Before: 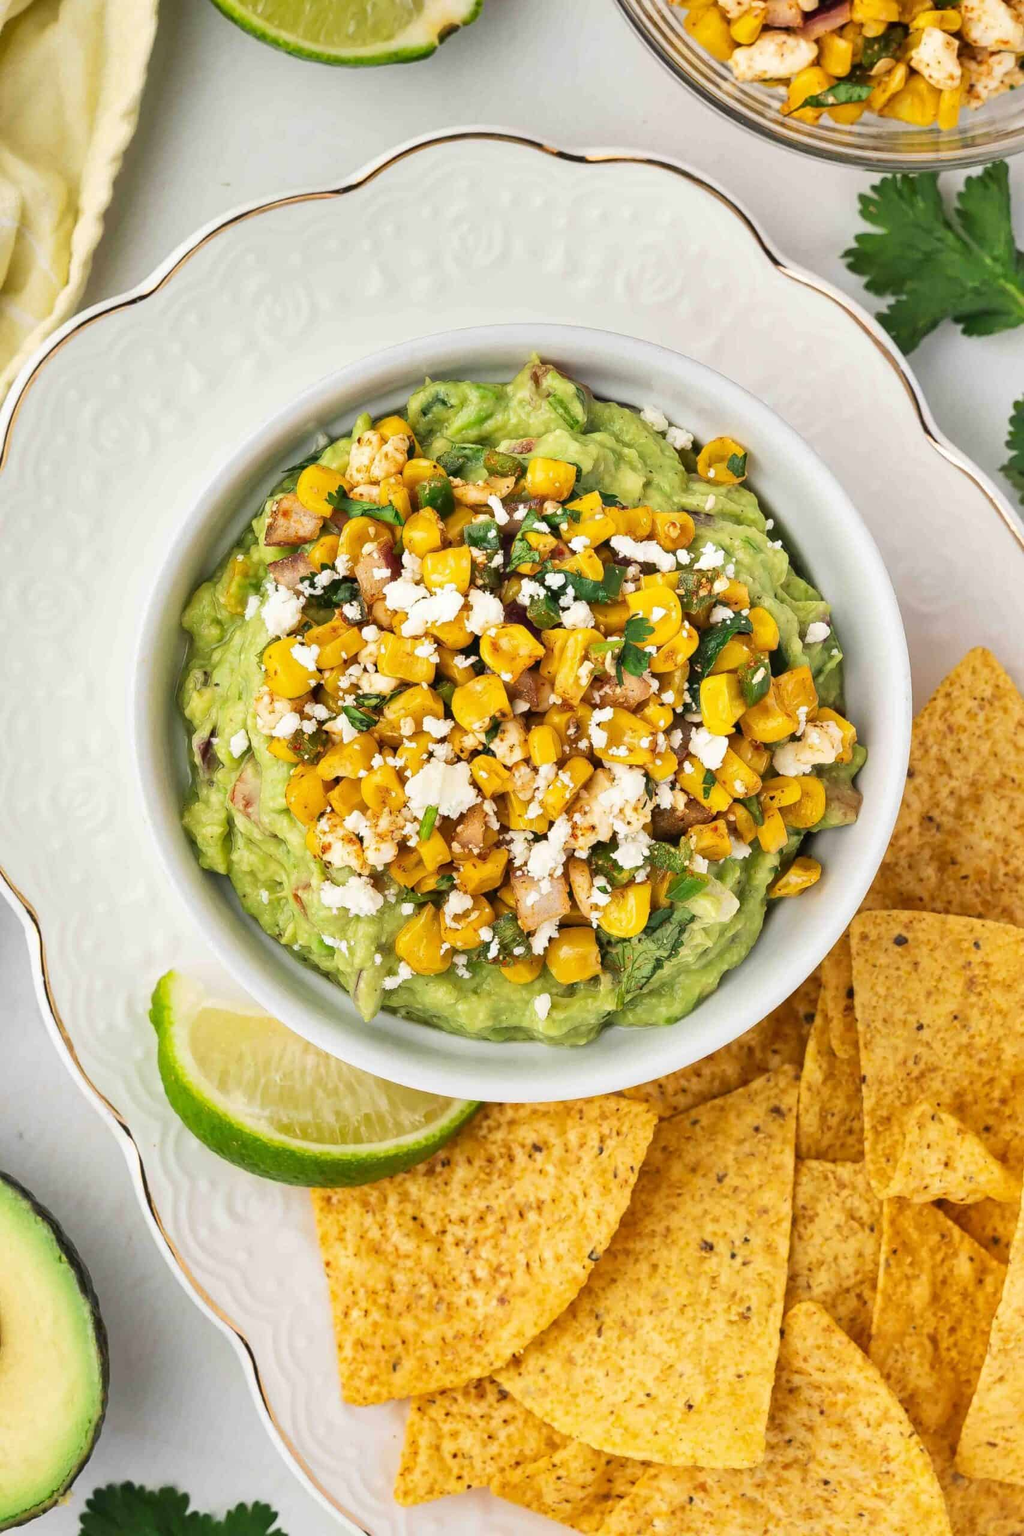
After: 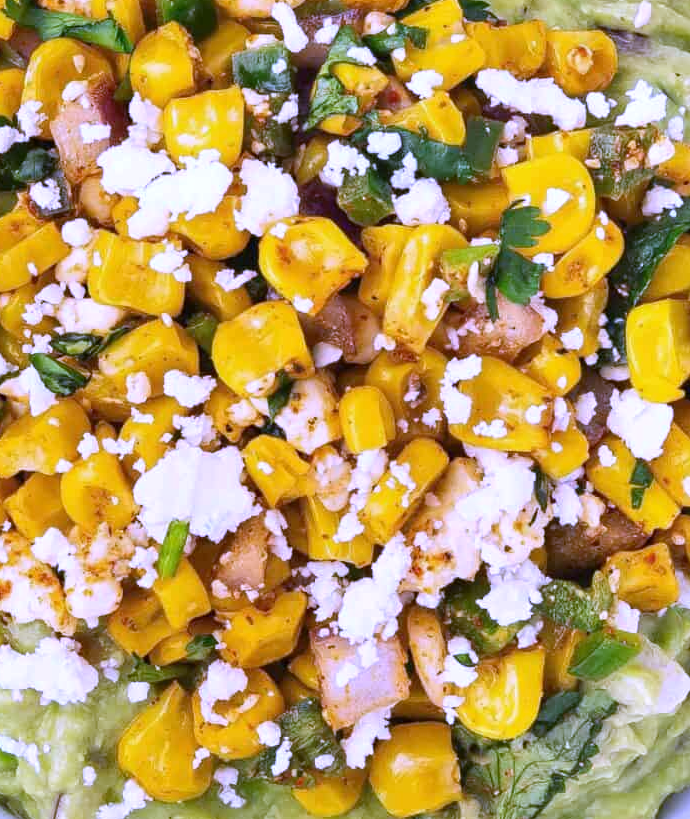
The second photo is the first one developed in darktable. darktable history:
tone equalizer: on, module defaults
crop: left 31.751%, top 32.172%, right 27.8%, bottom 35.83%
white balance: red 0.98, blue 1.61
